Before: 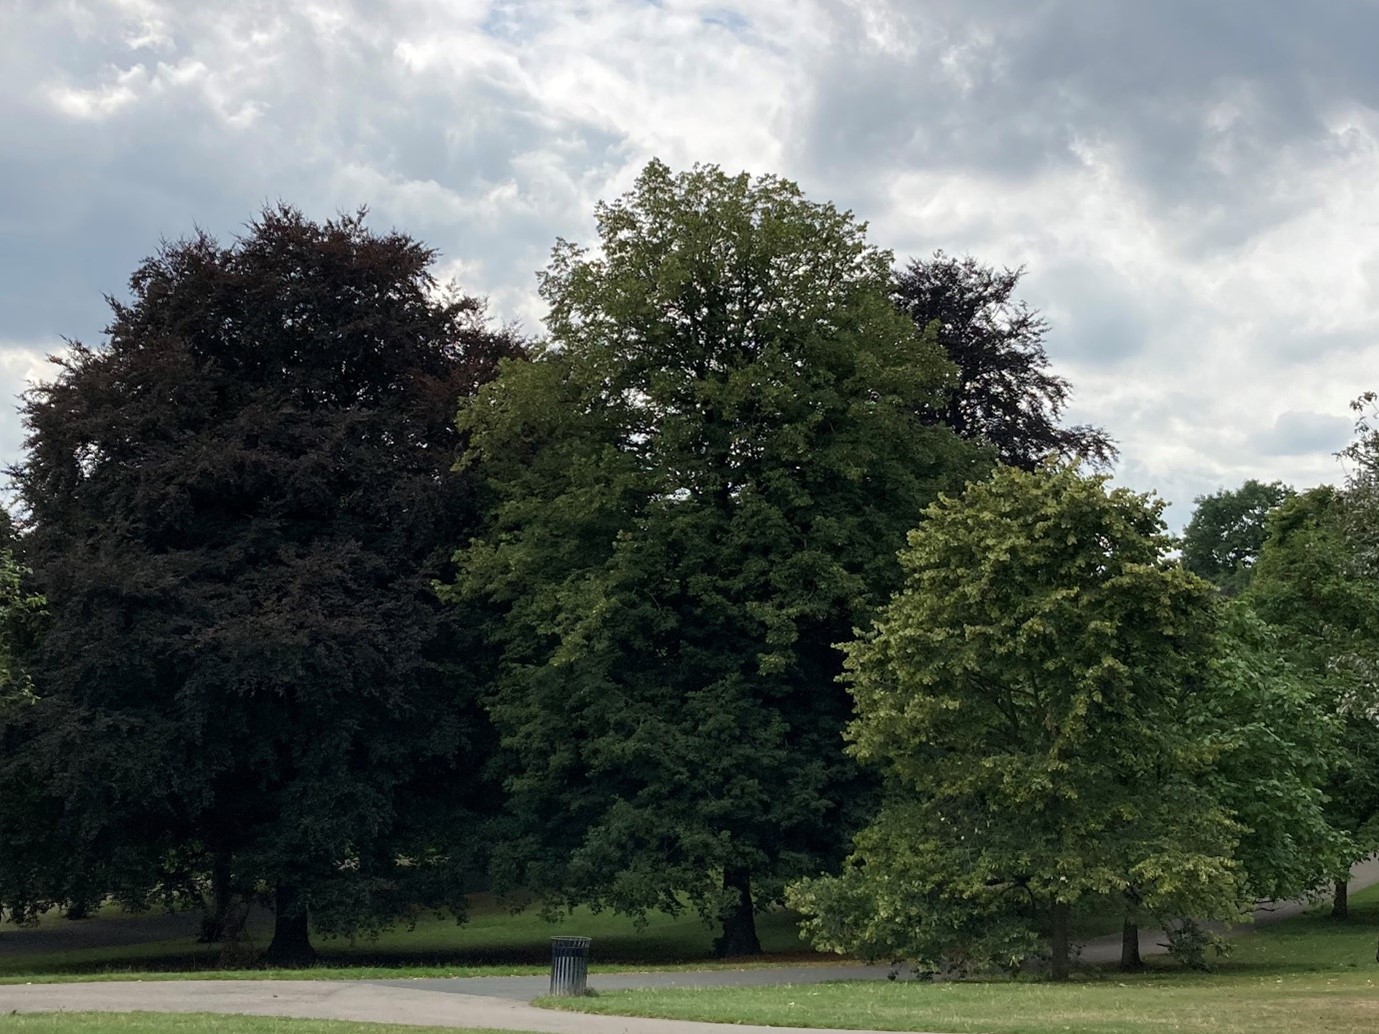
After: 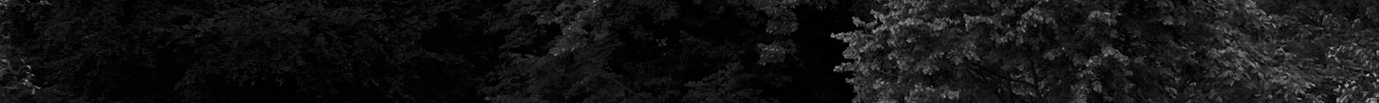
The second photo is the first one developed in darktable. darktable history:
crop and rotate: top 59.084%, bottom 30.916%
monochrome: a -11.7, b 1.62, size 0.5, highlights 0.38
contrast brightness saturation: brightness -0.2, saturation 0.08
